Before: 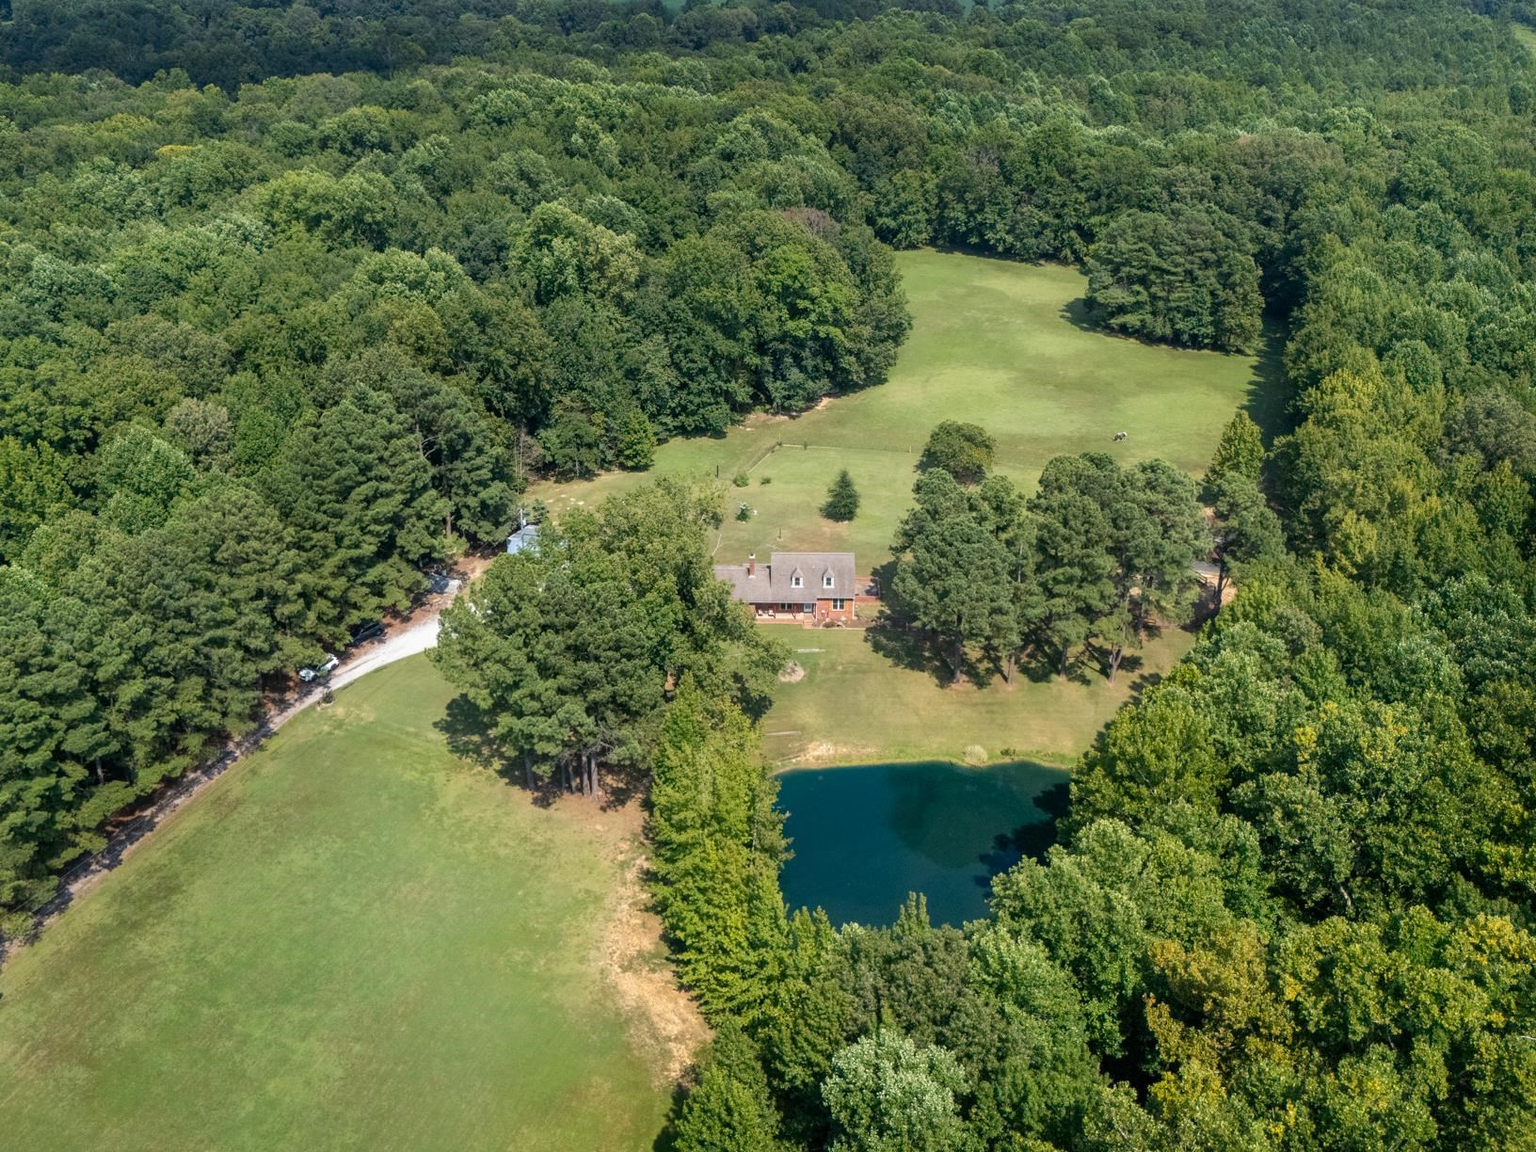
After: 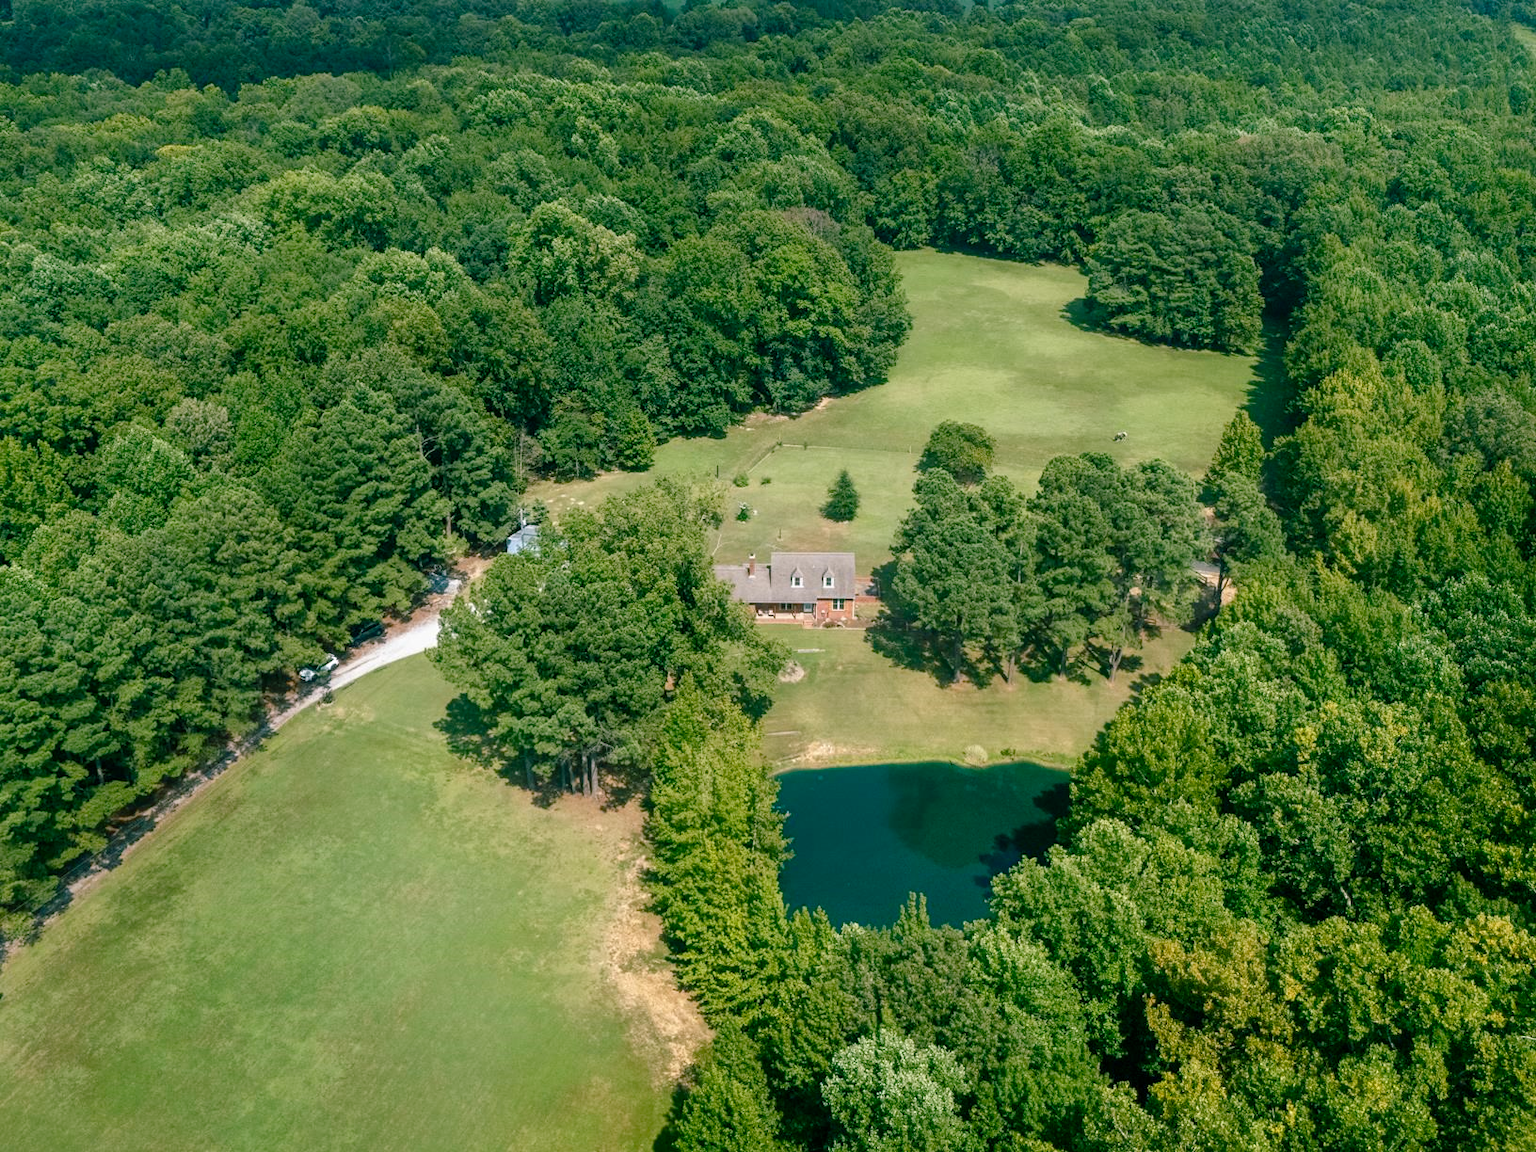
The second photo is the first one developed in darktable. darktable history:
color balance rgb: shadows lift › chroma 11.797%, shadows lift › hue 134.26°, perceptual saturation grading › global saturation 13.978%, perceptual saturation grading › highlights -25.242%, perceptual saturation grading › shadows 24.892%
